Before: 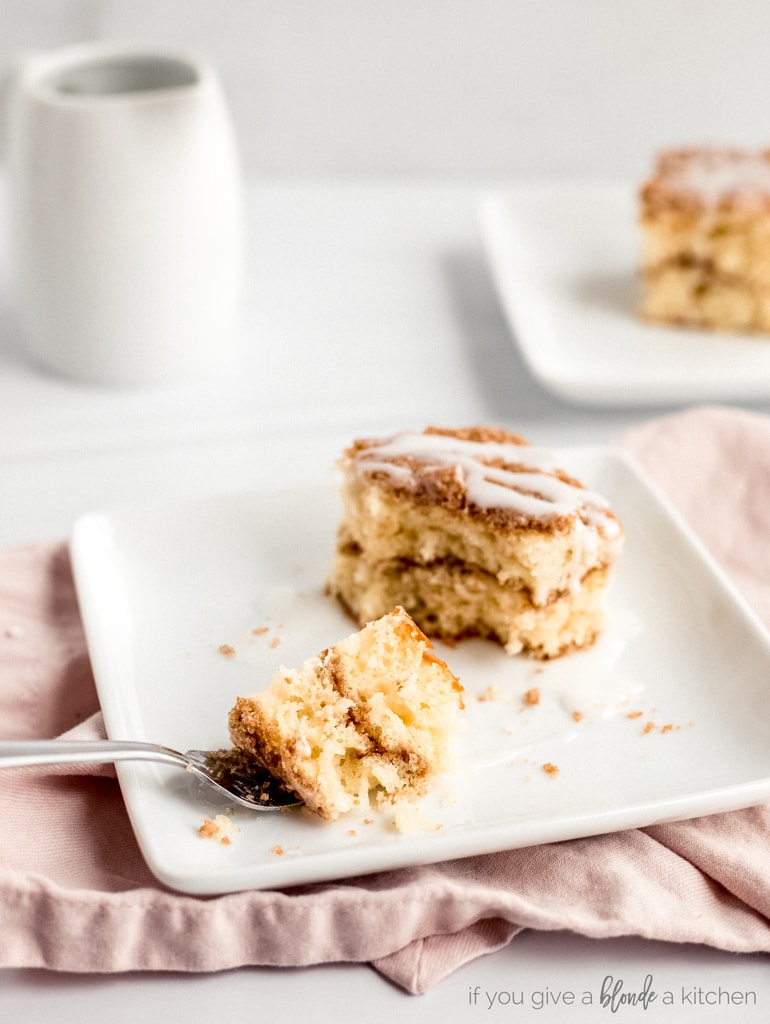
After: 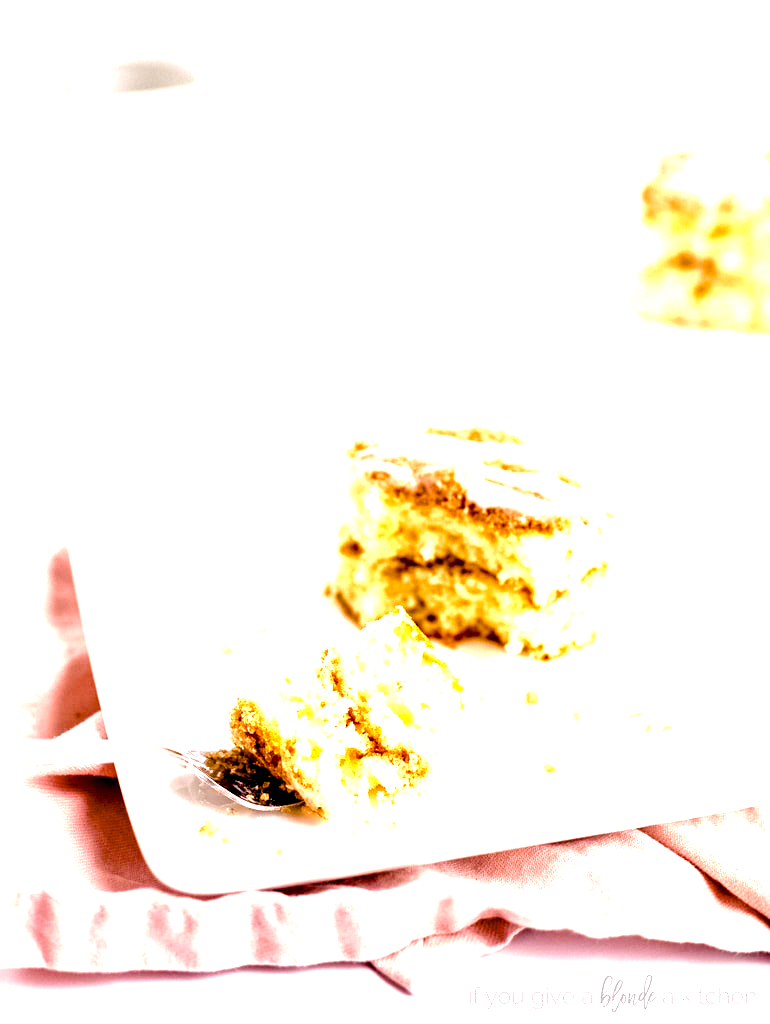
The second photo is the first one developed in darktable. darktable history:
exposure: exposure 1.226 EV, compensate highlight preservation false
velvia: on, module defaults
color balance rgb: highlights gain › chroma 1.451%, highlights gain › hue 308.81°, global offset › luminance -0.855%, perceptual saturation grading › global saturation 20%, perceptual saturation grading › highlights -24.906%, perceptual saturation grading › shadows 49.829%, perceptual brilliance grading › global brilliance 10.361%, perceptual brilliance grading › shadows 14.474%, global vibrance 33.73%
